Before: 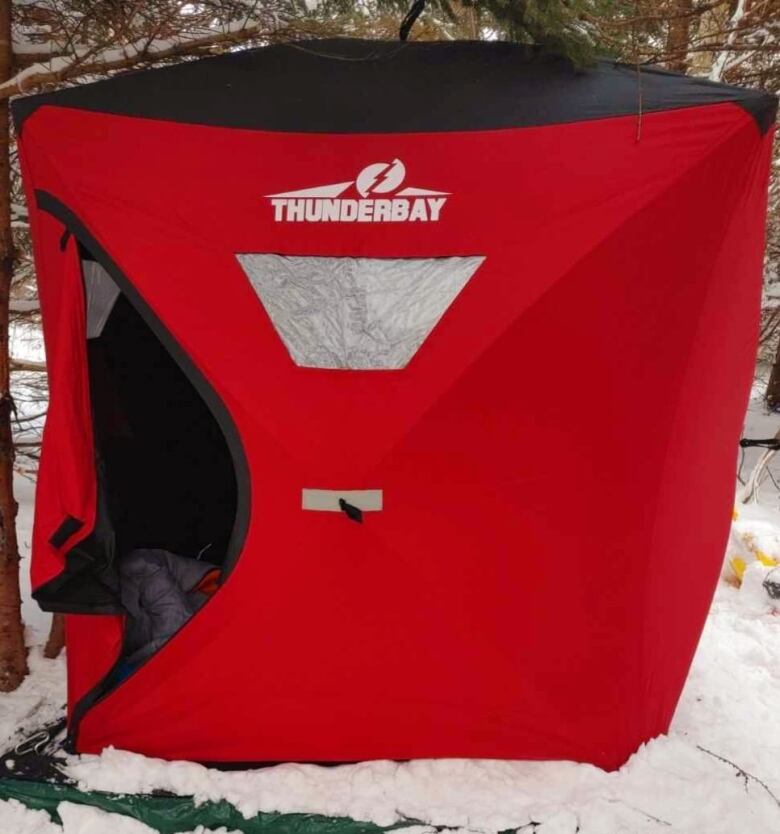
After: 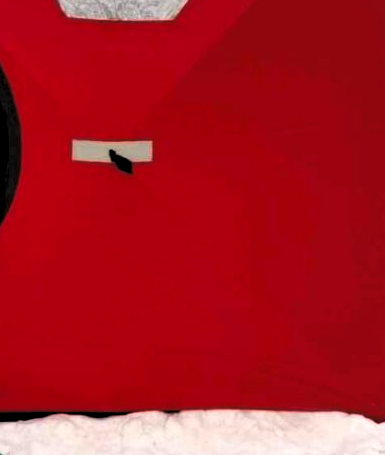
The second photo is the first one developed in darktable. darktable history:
crop: left 29.586%, top 41.901%, right 21%, bottom 3.47%
contrast brightness saturation: contrast 0.073, brightness 0.085, saturation 0.177
levels: levels [0.182, 0.542, 0.902]
